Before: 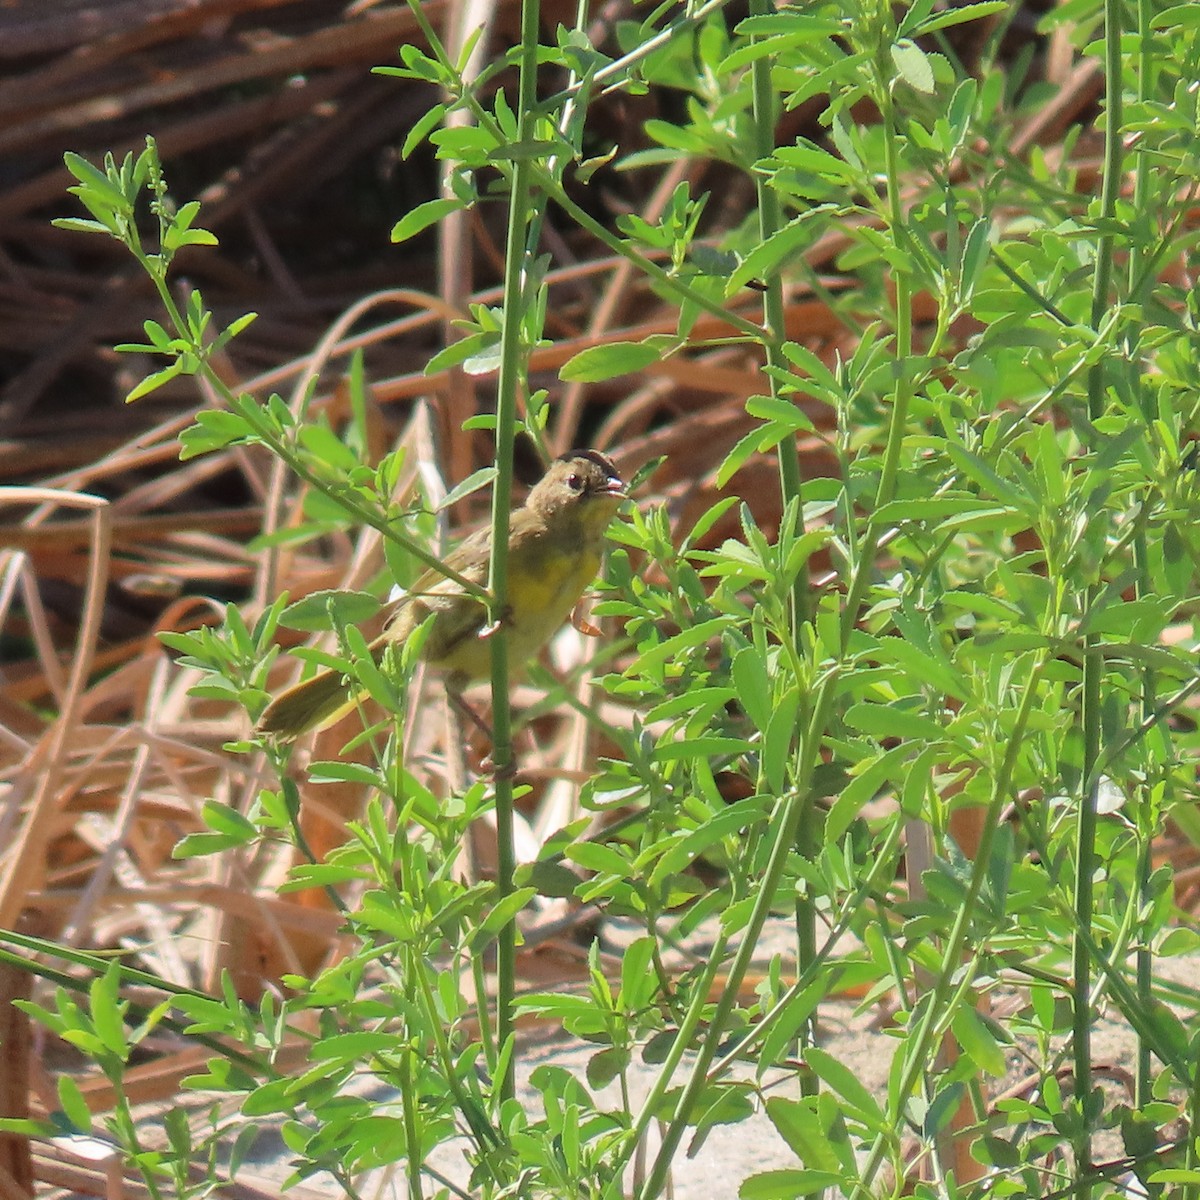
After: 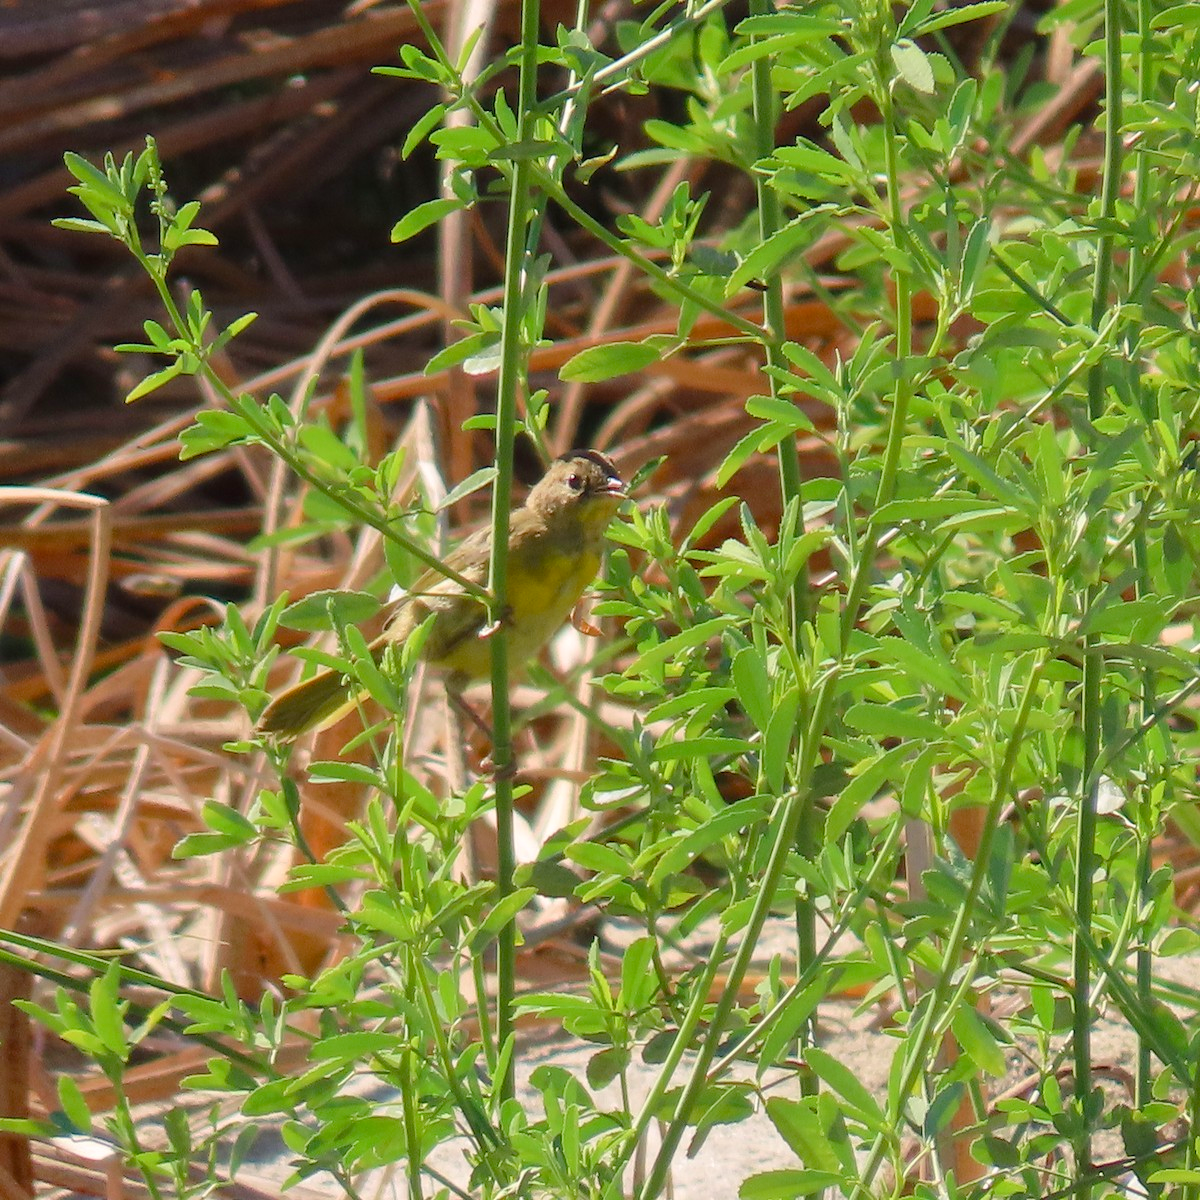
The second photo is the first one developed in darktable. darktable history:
color balance rgb: highlights gain › chroma 1.107%, highlights gain › hue 60.13°, perceptual saturation grading › global saturation 20%, perceptual saturation grading › highlights -25.74%, perceptual saturation grading › shadows 25.091%
